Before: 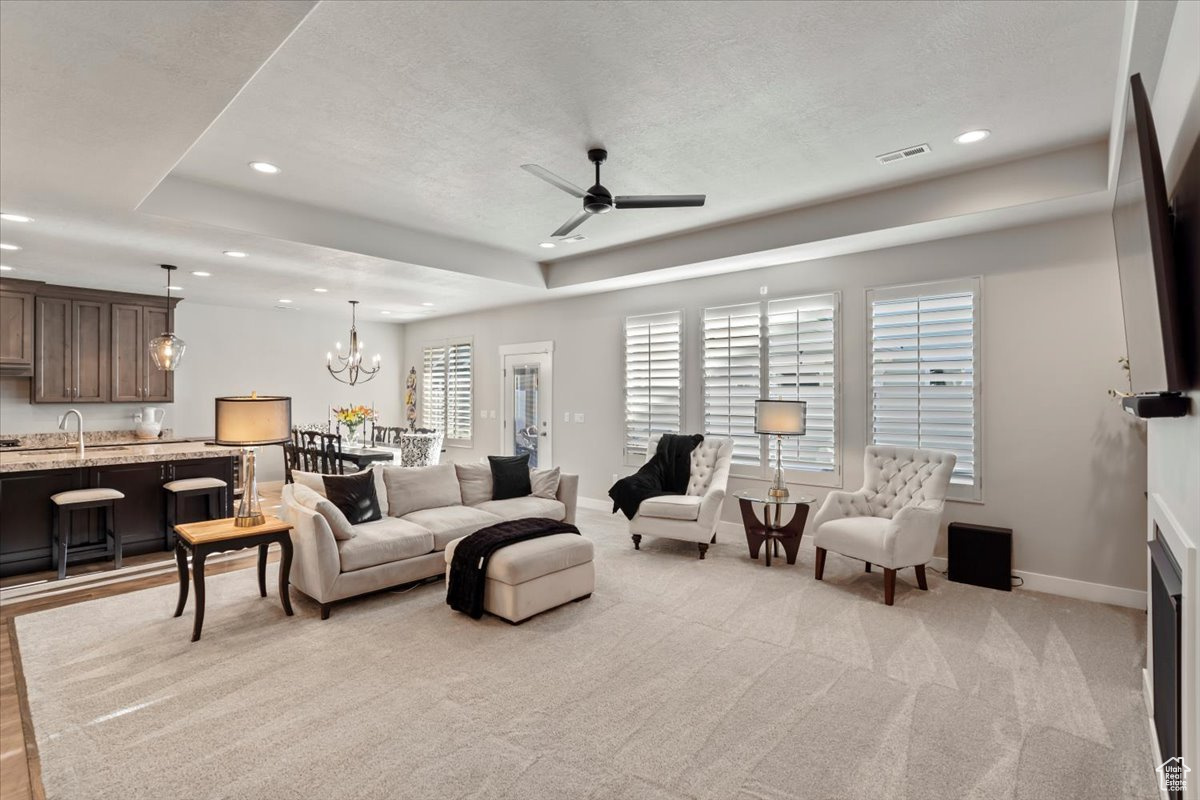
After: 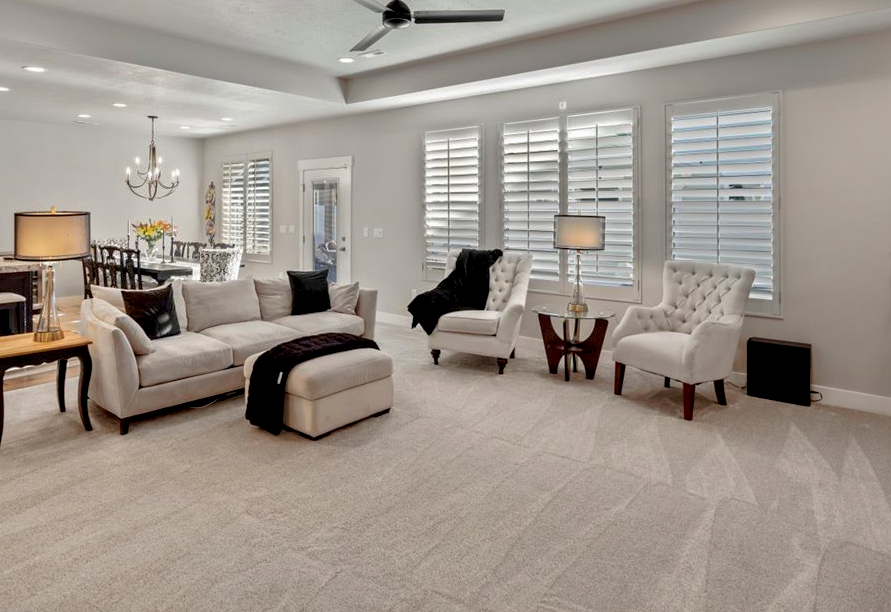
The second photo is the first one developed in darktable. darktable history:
exposure: black level correction 0.011, compensate highlight preservation false
crop: left 16.821%, top 23.241%, right 8.906%
shadows and highlights: shadows 30.24
